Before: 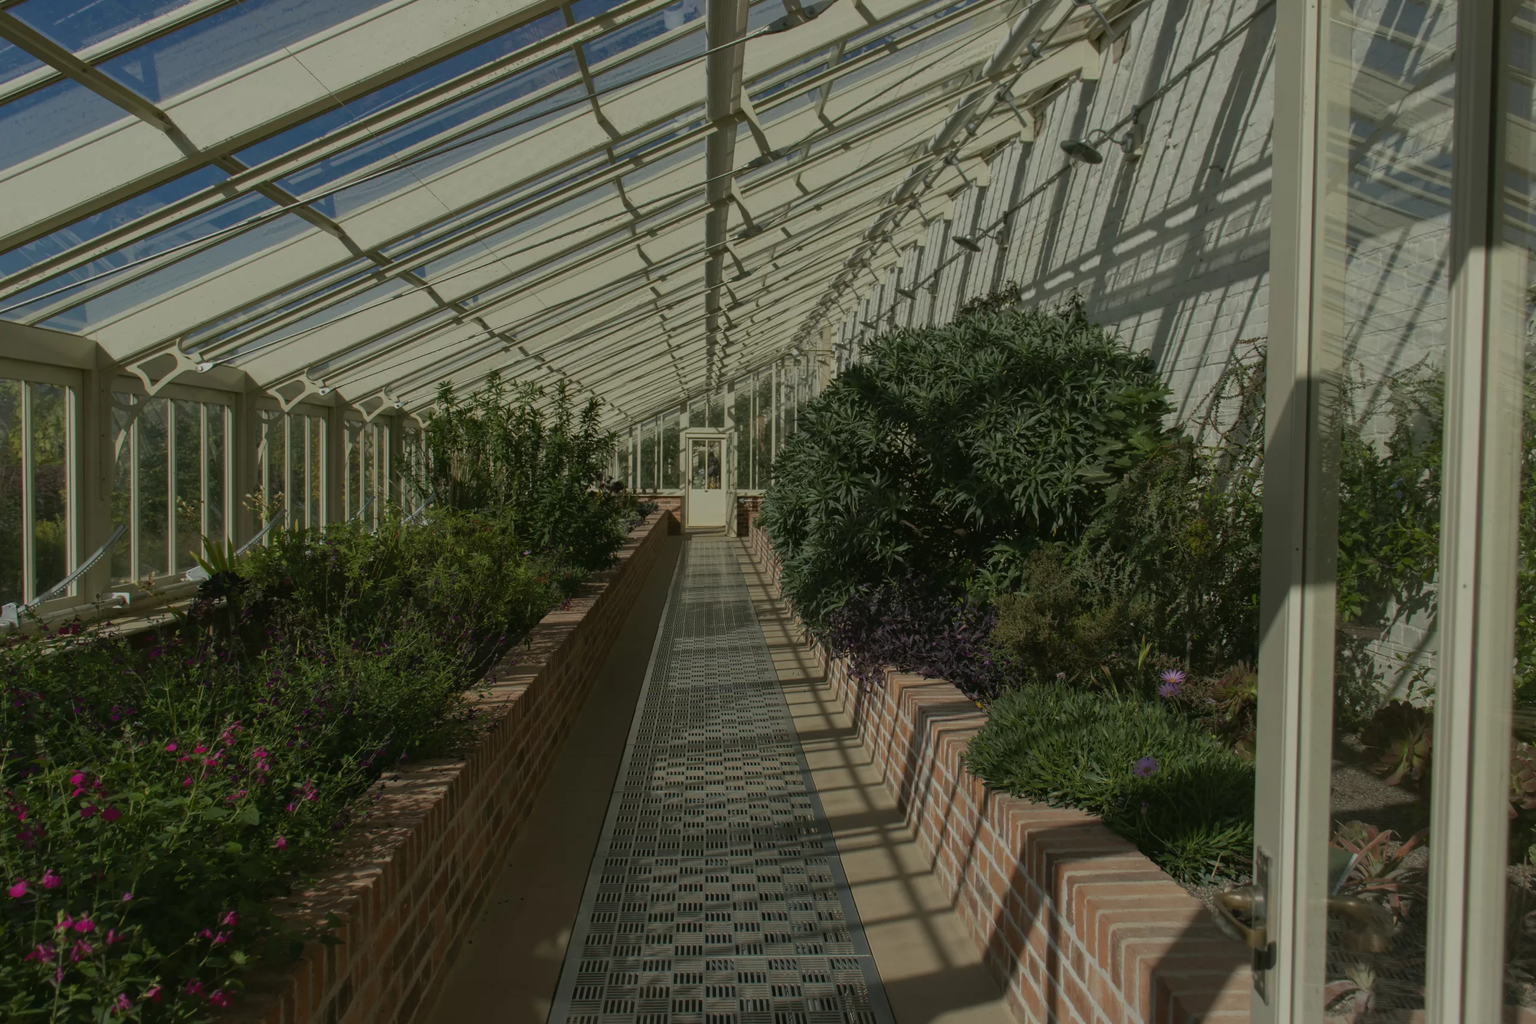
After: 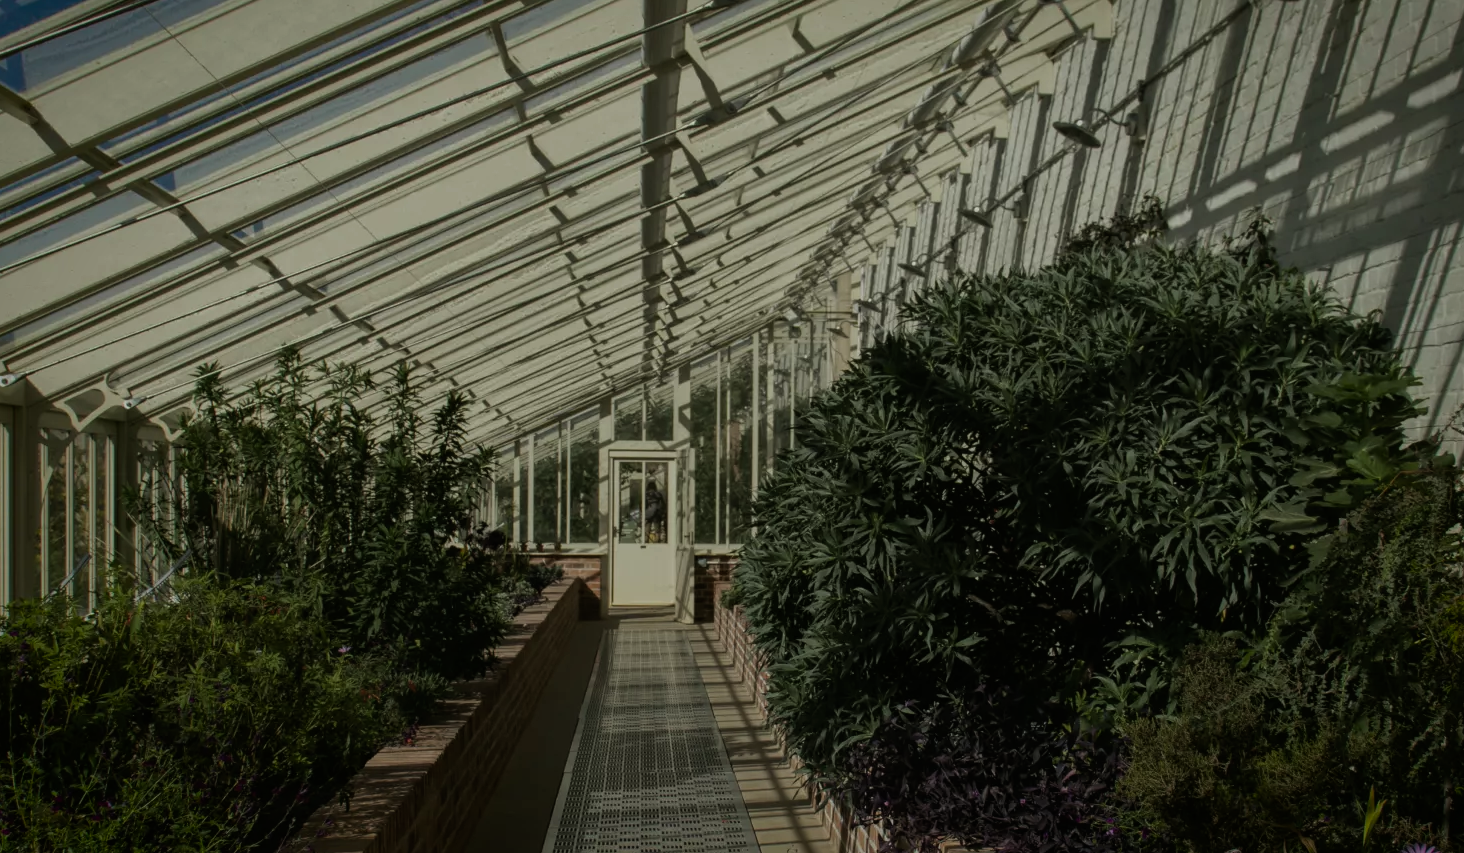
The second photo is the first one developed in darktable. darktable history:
vignetting: fall-off start 71.2%, saturation 0.375, width/height ratio 1.333, unbound false
crop: left 20.879%, top 15.955%, right 21.916%, bottom 34.062%
filmic rgb: black relative exposure -9.09 EV, white relative exposure 2.32 EV, threshold 3.04 EV, hardness 7.5, enable highlight reconstruction true
